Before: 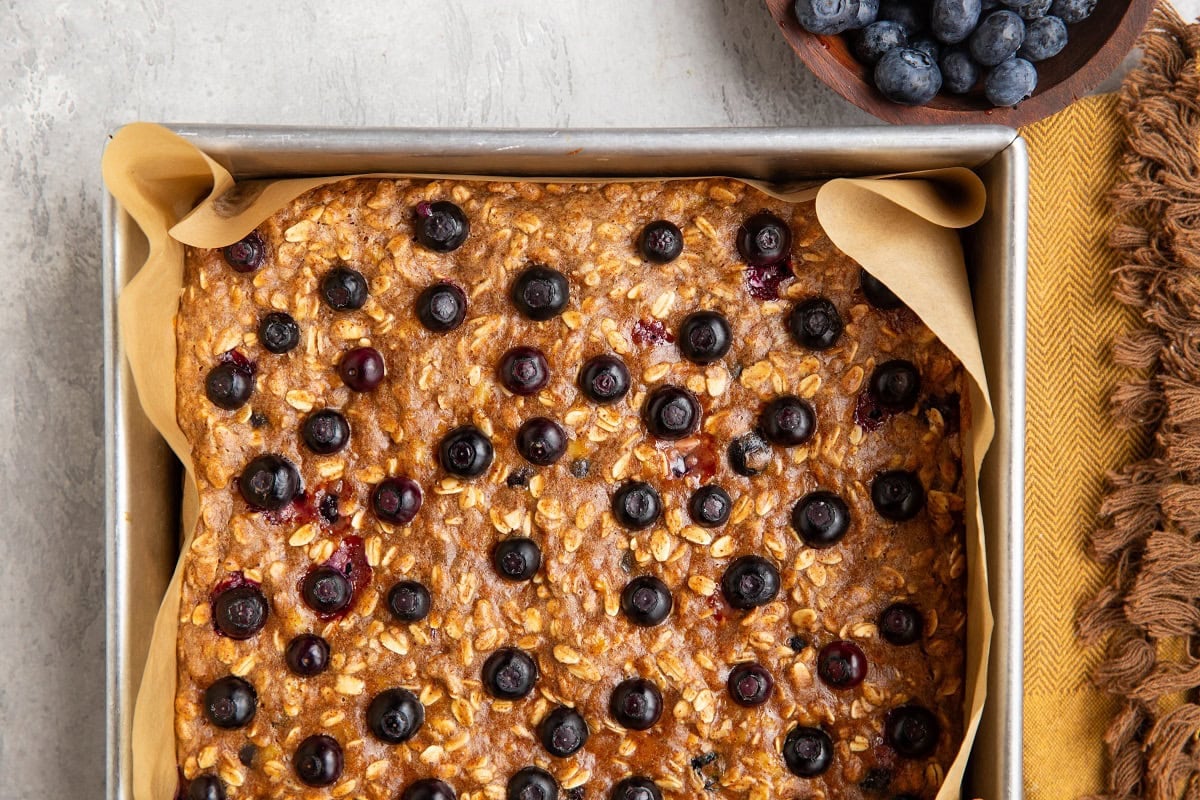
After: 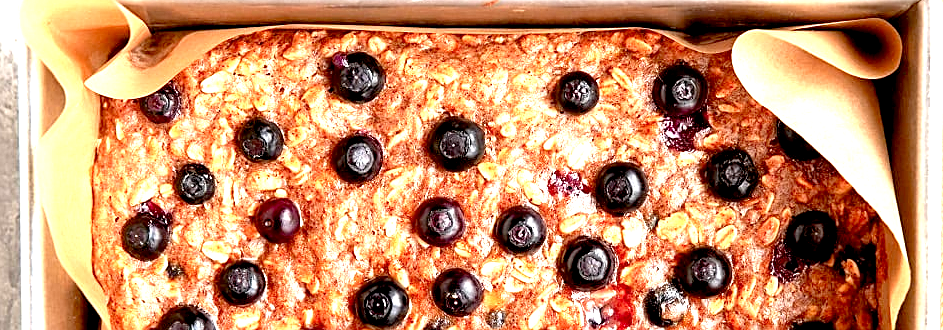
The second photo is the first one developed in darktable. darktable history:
sharpen: on, module defaults
exposure: black level correction 0.008, exposure 1.417 EV, compensate exposure bias true, compensate highlight preservation false
crop: left 7.03%, top 18.728%, right 14.336%, bottom 40.01%
color zones: curves: ch1 [(0.29, 0.492) (0.373, 0.185) (0.509, 0.481)]; ch2 [(0.25, 0.462) (0.749, 0.457)]
